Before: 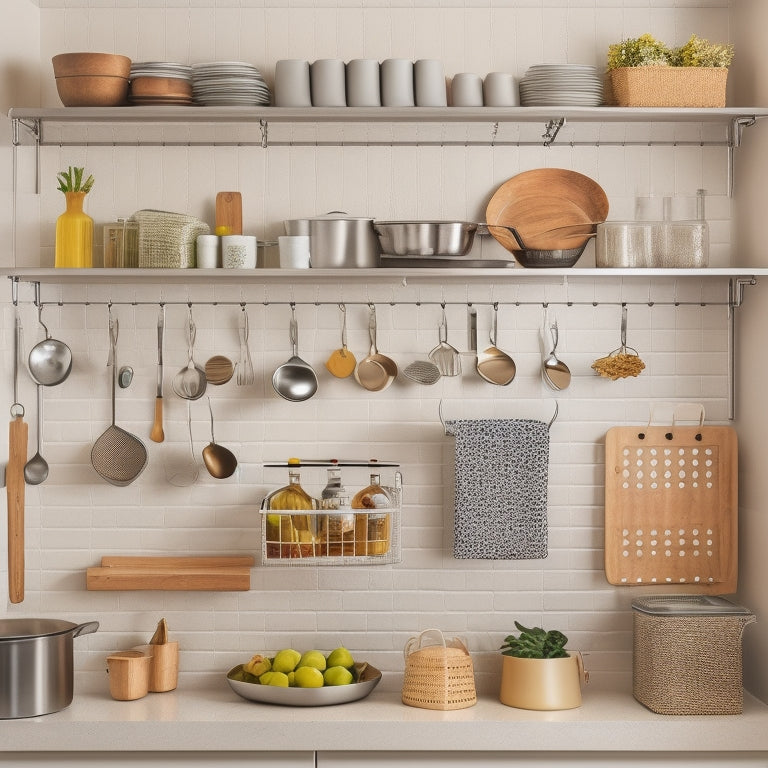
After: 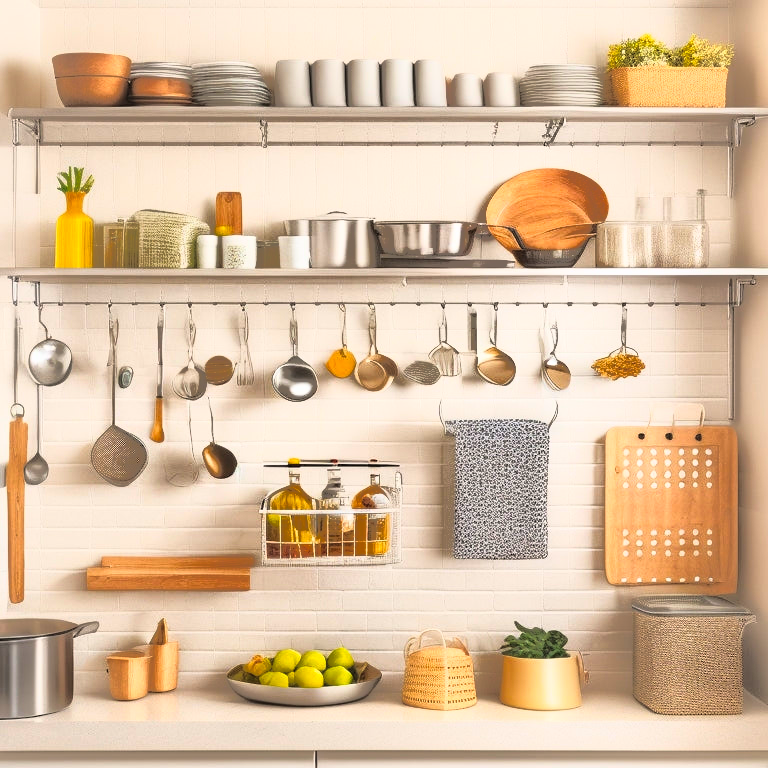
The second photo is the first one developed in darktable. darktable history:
base curve: curves: ch0 [(0, 0) (0.007, 0.004) (0.027, 0.03) (0.046, 0.07) (0.207, 0.54) (0.442, 0.872) (0.673, 0.972) (1, 1)]
shadows and highlights: shadows 40.33, highlights -59.95
contrast equalizer: octaves 7, y [[0.5 ×6], [0.5 ×6], [0.975, 0.964, 0.925, 0.865, 0.793, 0.721], [0 ×6], [0 ×6]]
